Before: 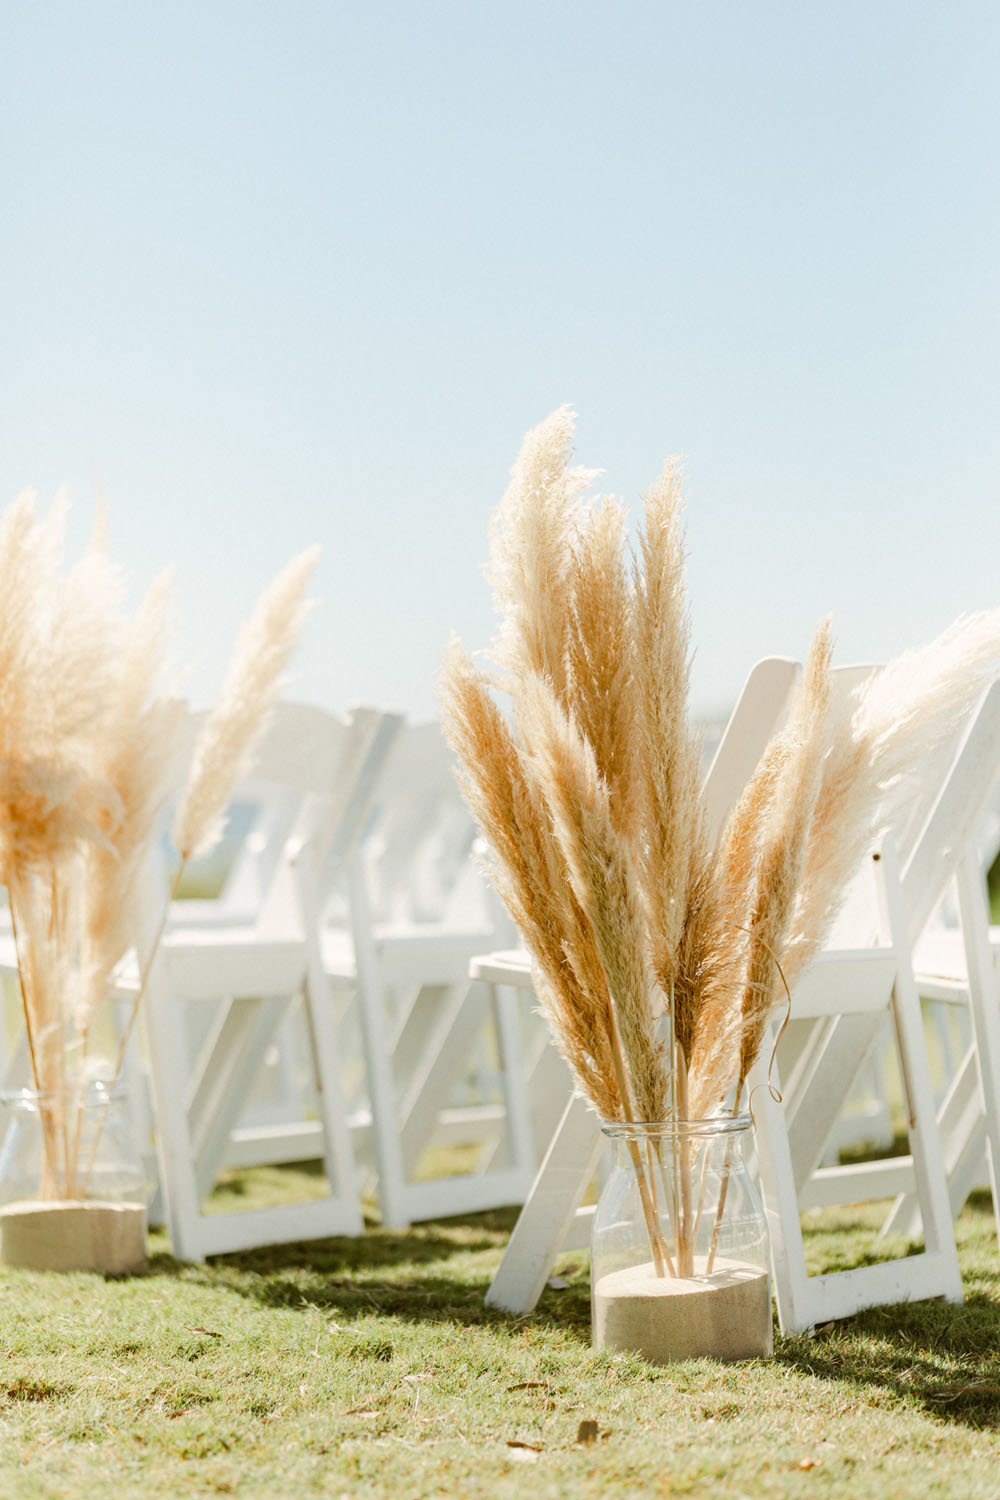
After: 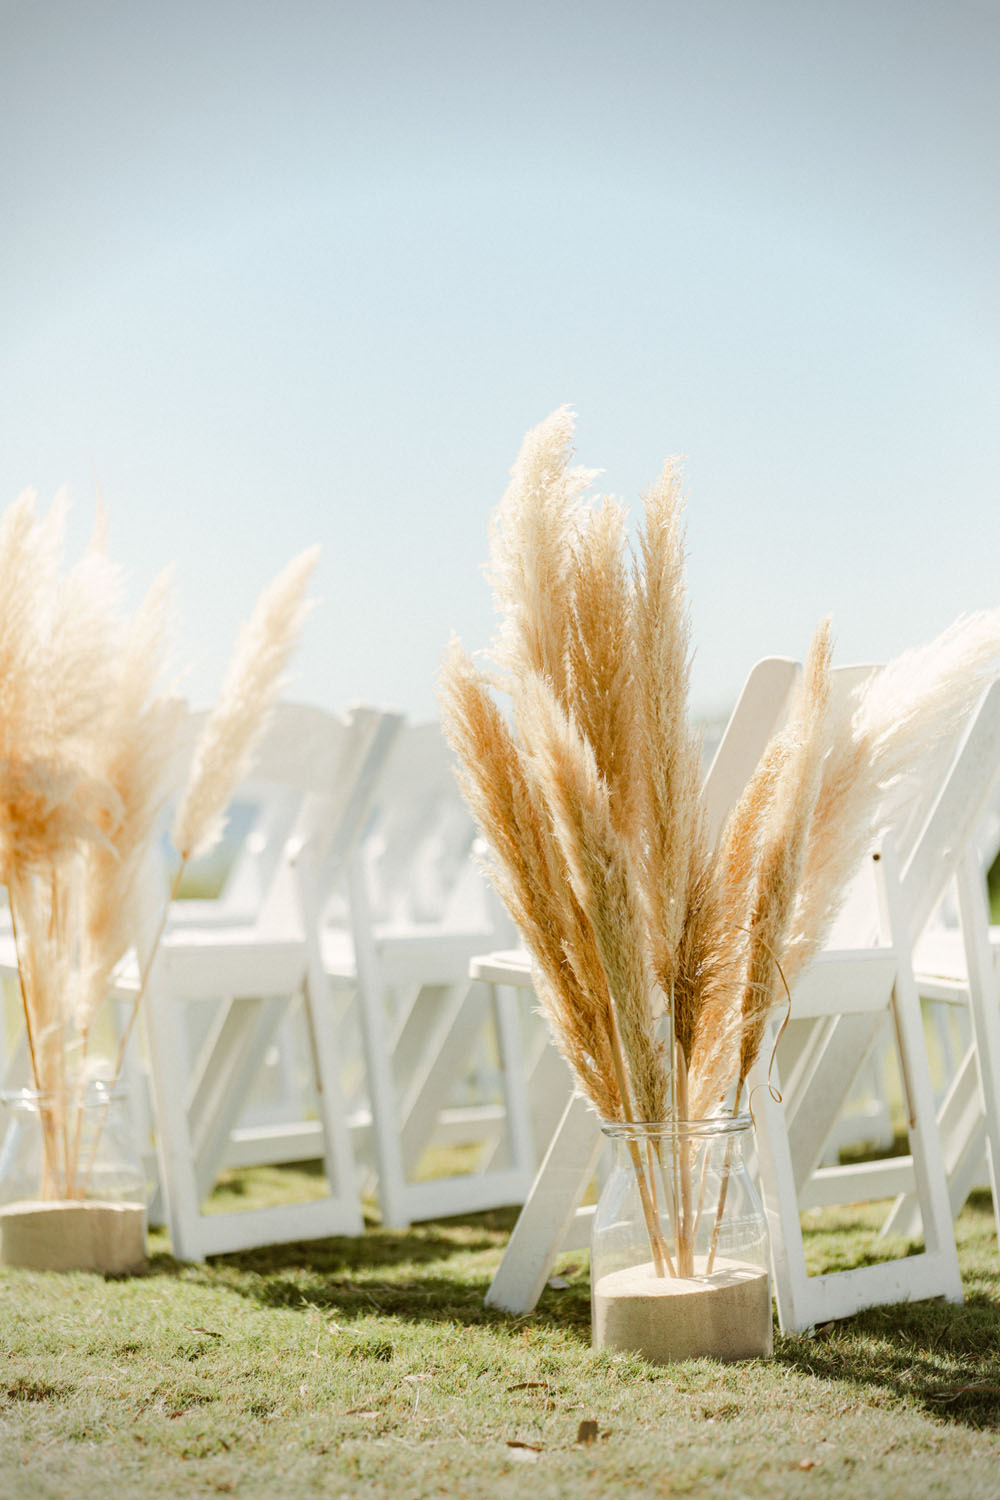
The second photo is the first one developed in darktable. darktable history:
vignetting: fall-off start 88.81%, fall-off radius 44.32%, brightness -0.436, saturation -0.207, width/height ratio 1.156
